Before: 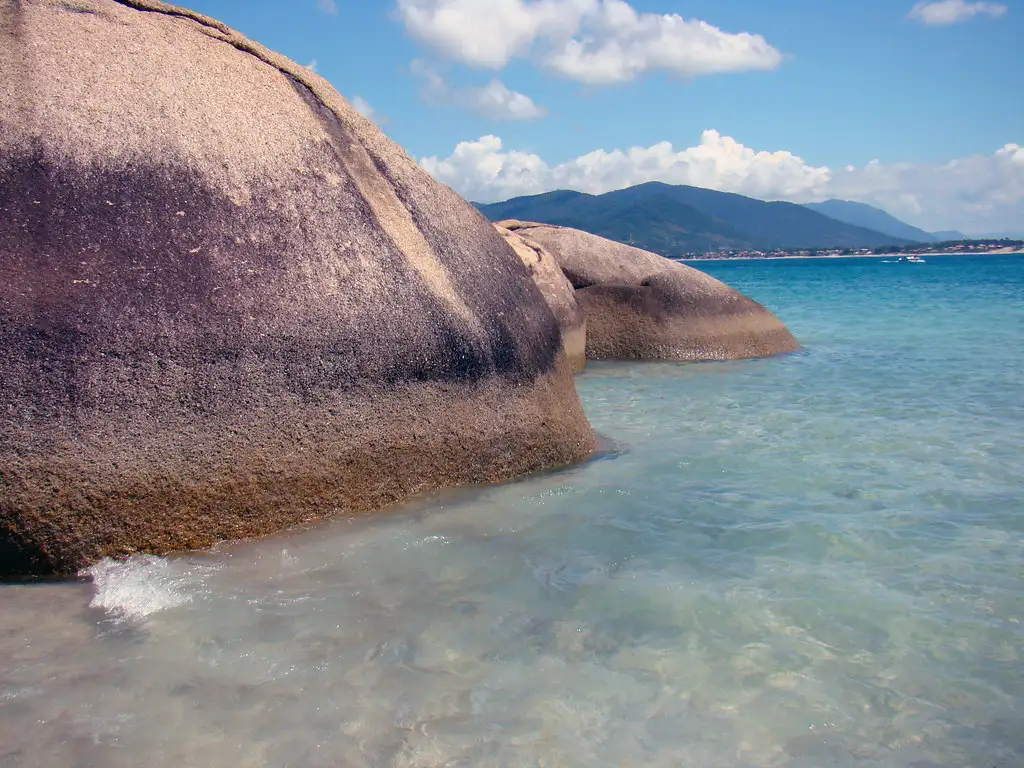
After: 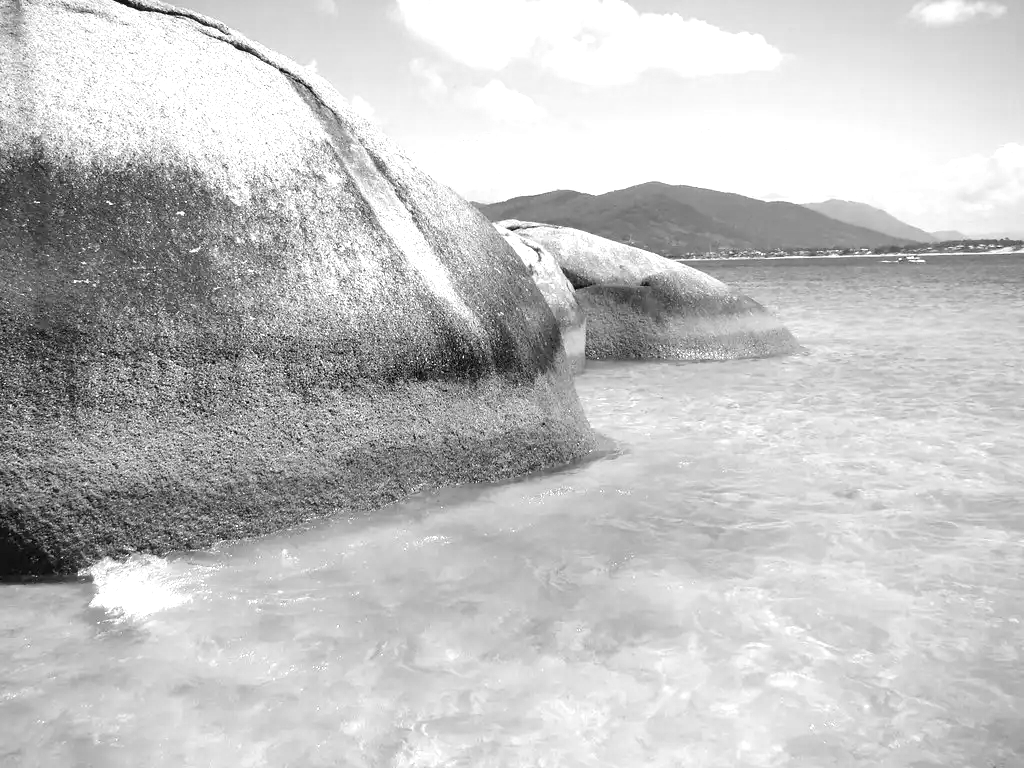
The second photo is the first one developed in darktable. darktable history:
monochrome: on, module defaults
contrast brightness saturation: contrast 0.04, saturation 0.07
exposure: black level correction 0, exposure 1.1 EV, compensate exposure bias true, compensate highlight preservation false
color balance: output saturation 120%
